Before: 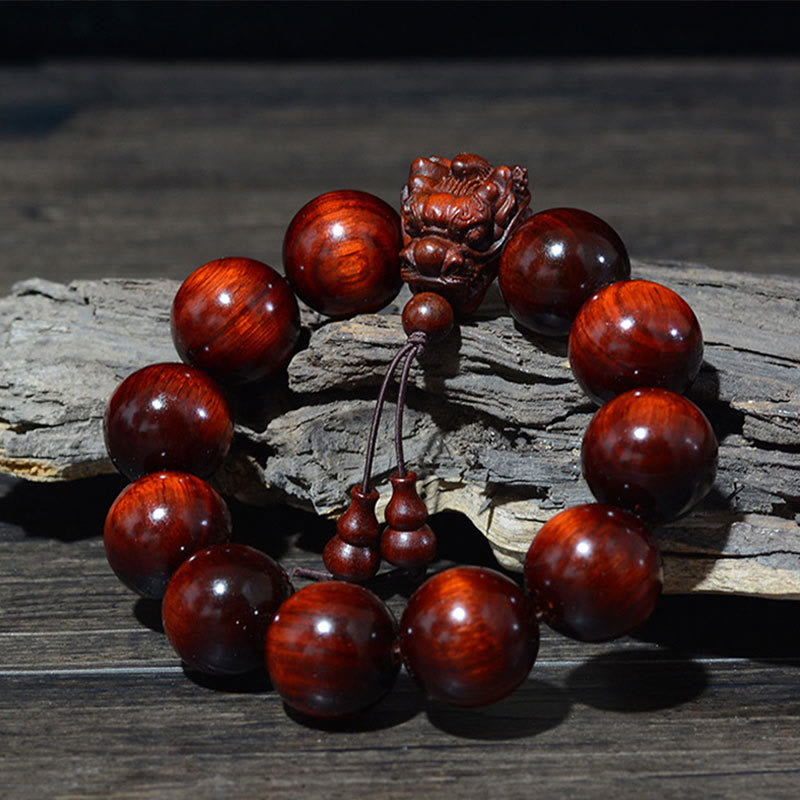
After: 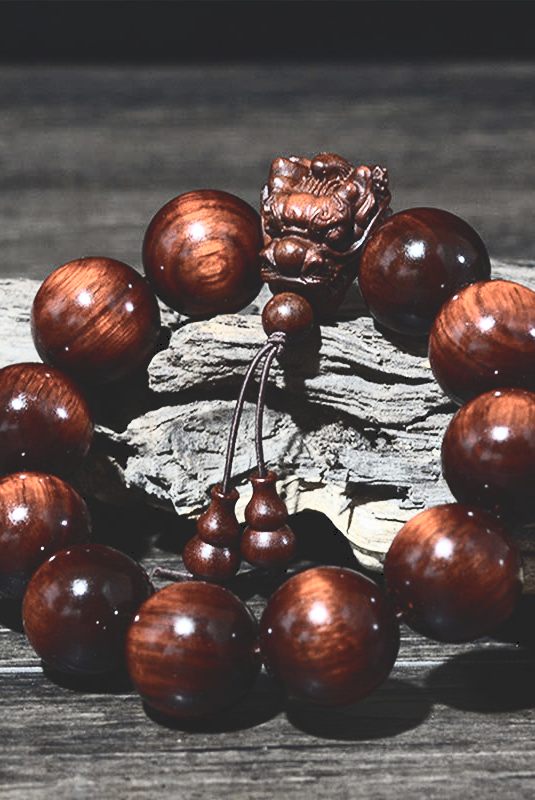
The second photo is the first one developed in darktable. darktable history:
crop and rotate: left 17.624%, right 15.378%
contrast brightness saturation: contrast 0.551, brightness 0.575, saturation -0.328
tone curve: curves: ch0 [(0, 0) (0.003, 0.139) (0.011, 0.14) (0.025, 0.138) (0.044, 0.14) (0.069, 0.149) (0.1, 0.161) (0.136, 0.179) (0.177, 0.203) (0.224, 0.245) (0.277, 0.302) (0.335, 0.382) (0.399, 0.461) (0.468, 0.546) (0.543, 0.614) (0.623, 0.687) (0.709, 0.758) (0.801, 0.84) (0.898, 0.912) (1, 1)], color space Lab, independent channels, preserve colors none
